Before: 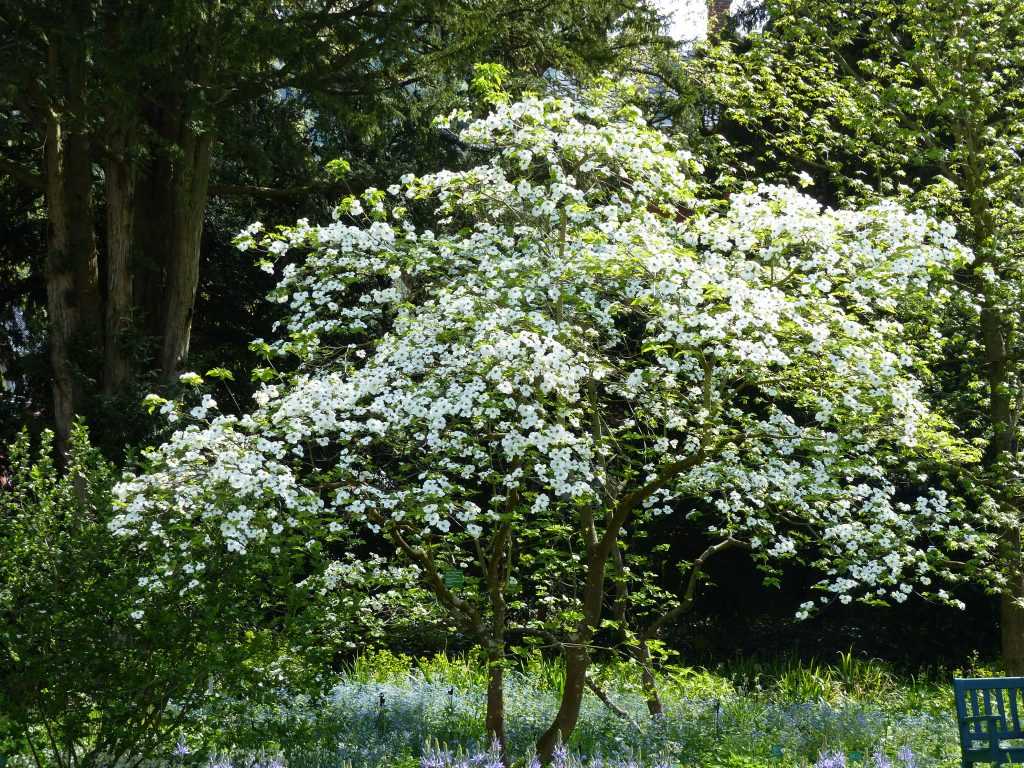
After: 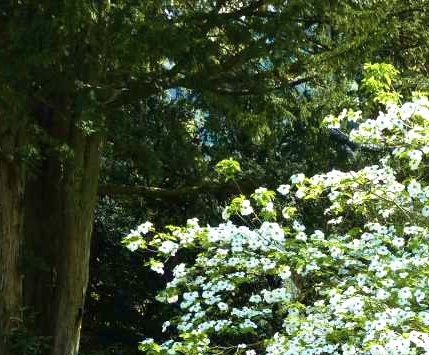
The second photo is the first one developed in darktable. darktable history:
crop and rotate: left 10.817%, top 0.062%, right 47.194%, bottom 53.626%
velvia: strength 45%
exposure: exposure 0.376 EV, compensate highlight preservation false
color balance: input saturation 99%
white balance: emerald 1
